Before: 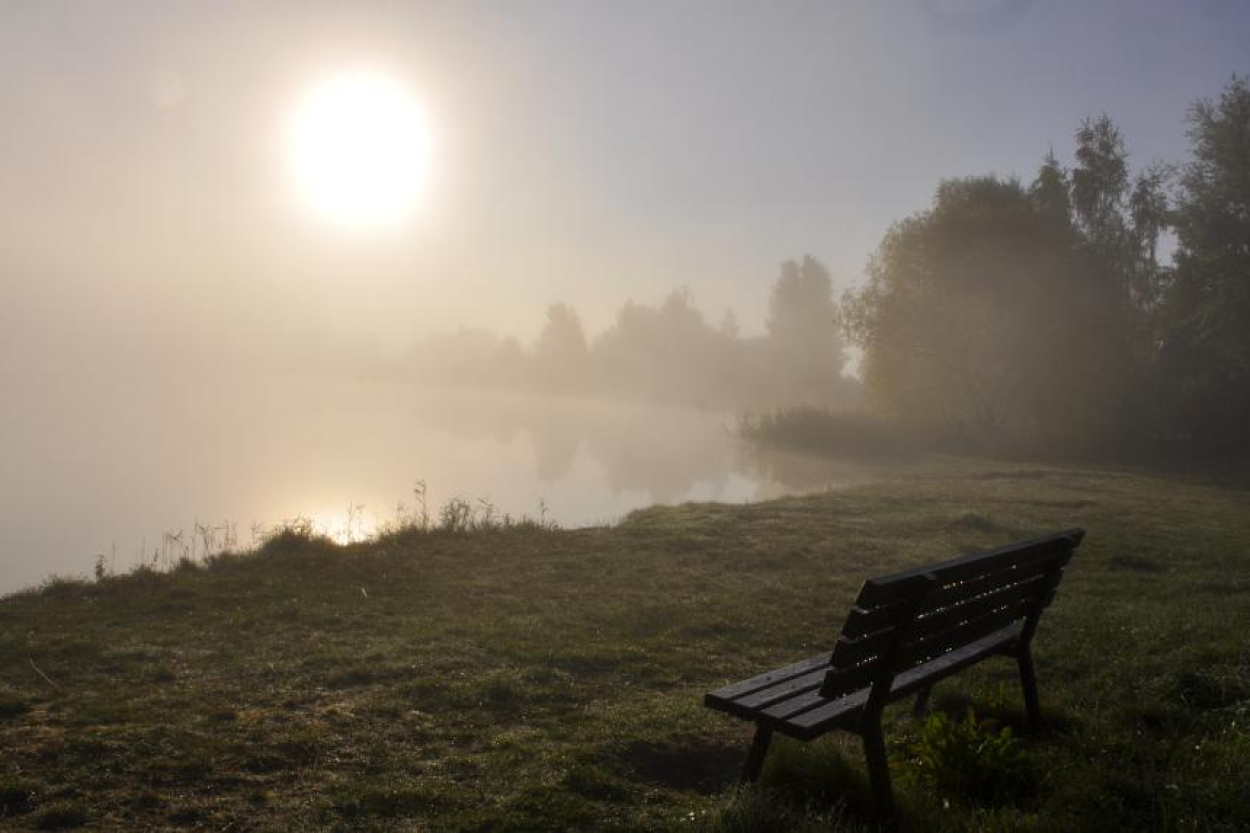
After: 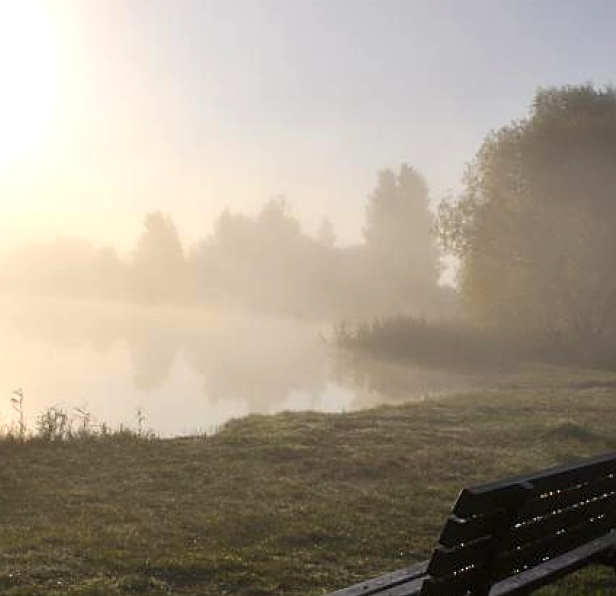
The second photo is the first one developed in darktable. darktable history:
exposure: exposure 0.574 EV, compensate exposure bias true, compensate highlight preservation false
sharpen: on, module defaults
crop: left 32.258%, top 10.964%, right 18.462%, bottom 17.469%
